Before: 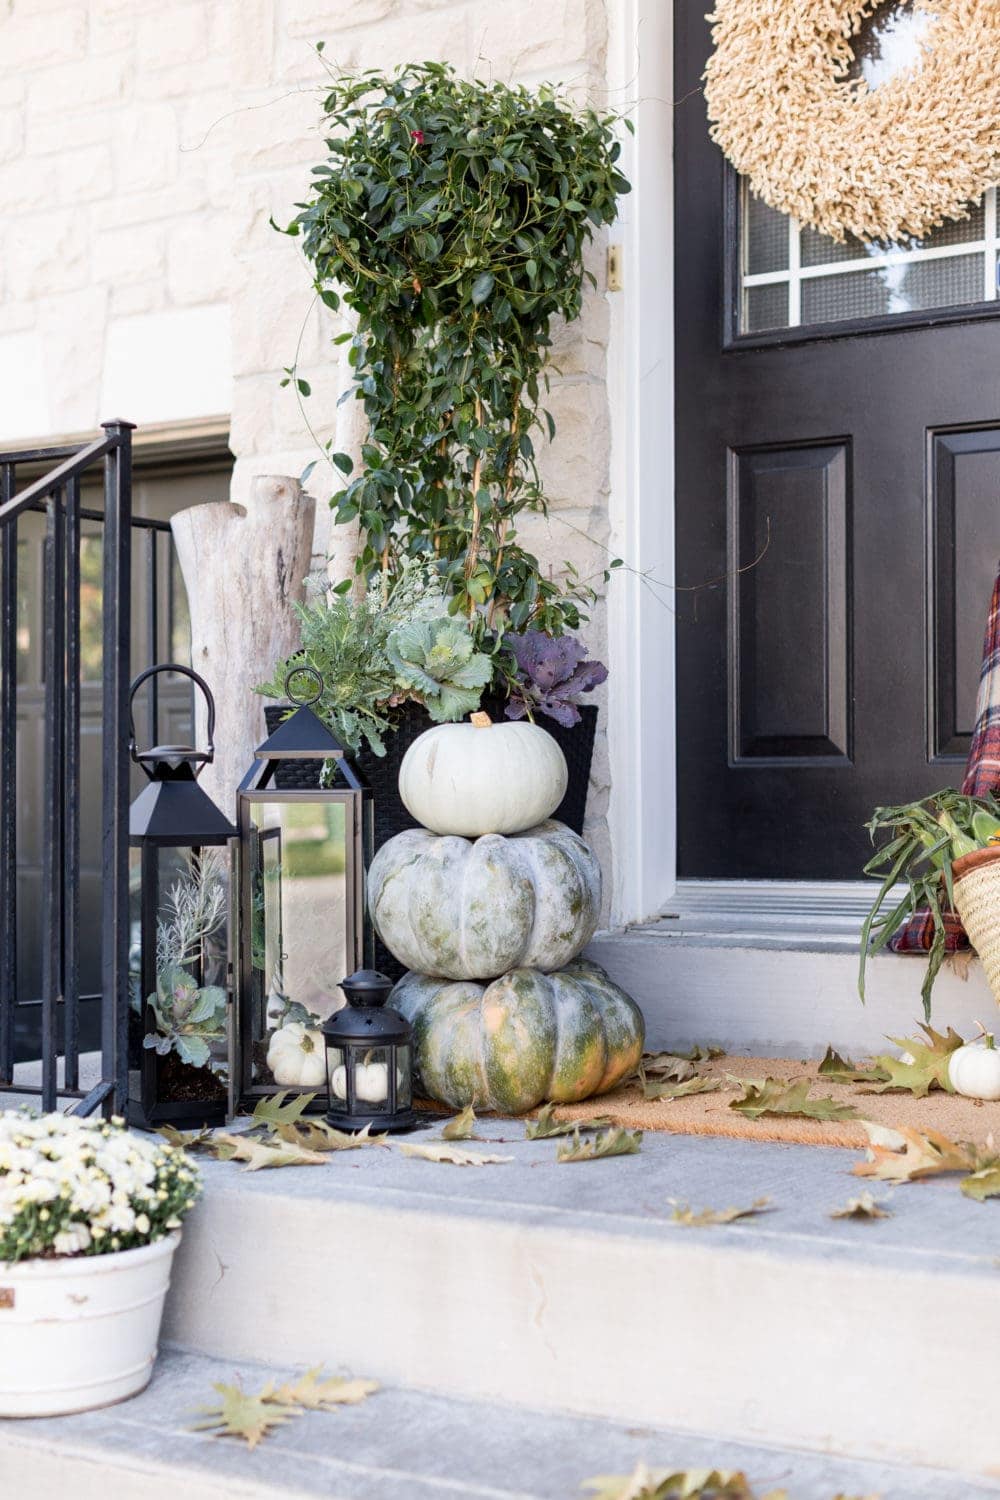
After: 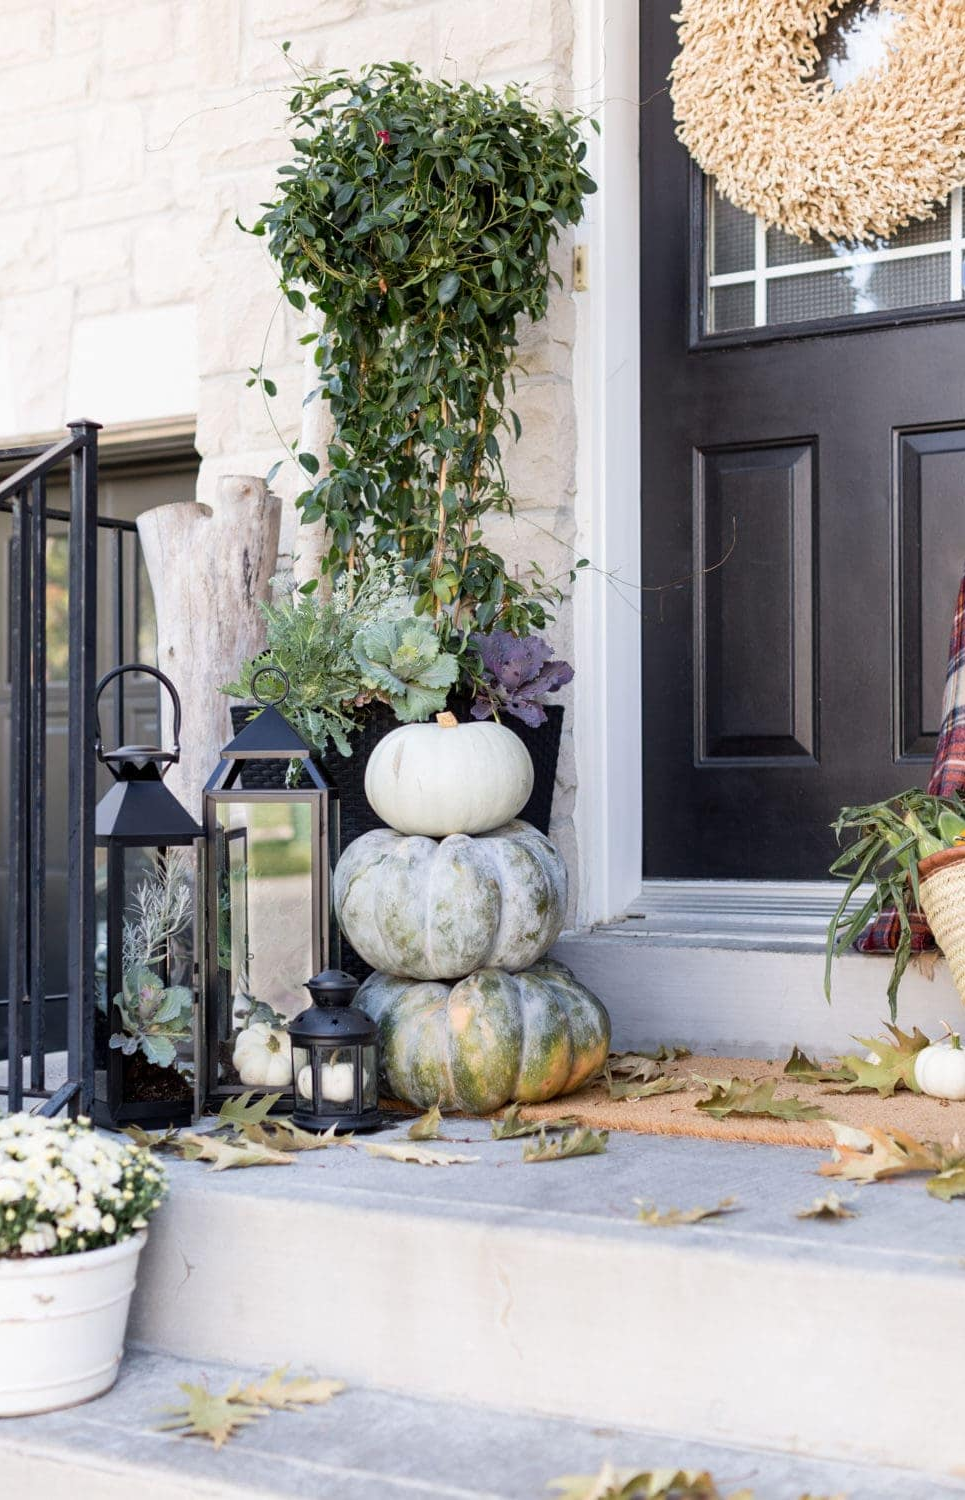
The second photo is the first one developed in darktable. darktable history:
crop and rotate: left 3.479%
